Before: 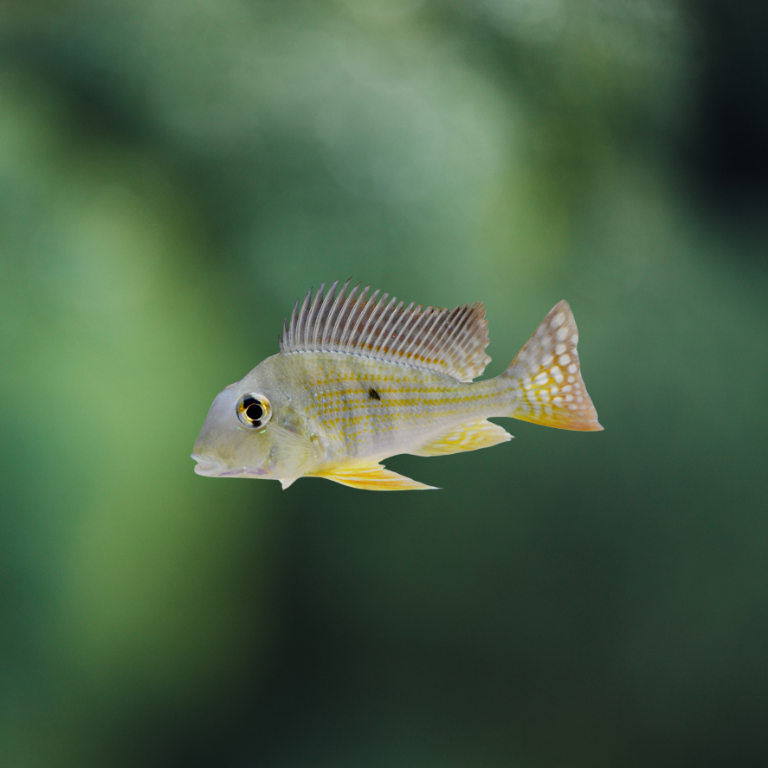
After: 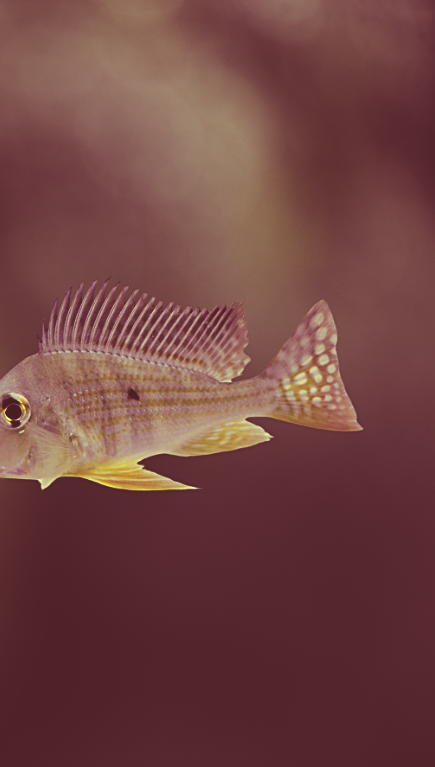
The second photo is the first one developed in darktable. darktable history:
split-toning: highlights › hue 187.2°, highlights › saturation 0.83, balance -68.05, compress 56.43%
color correction: highlights a* 10.12, highlights b* 39.04, shadows a* 14.62, shadows b* 3.37
sharpen: on, module defaults
rgb curve: curves: ch0 [(0, 0.186) (0.314, 0.284) (0.576, 0.466) (0.805, 0.691) (0.936, 0.886)]; ch1 [(0, 0.186) (0.314, 0.284) (0.581, 0.534) (0.771, 0.746) (0.936, 0.958)]; ch2 [(0, 0.216) (0.275, 0.39) (1, 1)], mode RGB, independent channels, compensate middle gray true, preserve colors none
crop: left 31.458%, top 0%, right 11.876%
